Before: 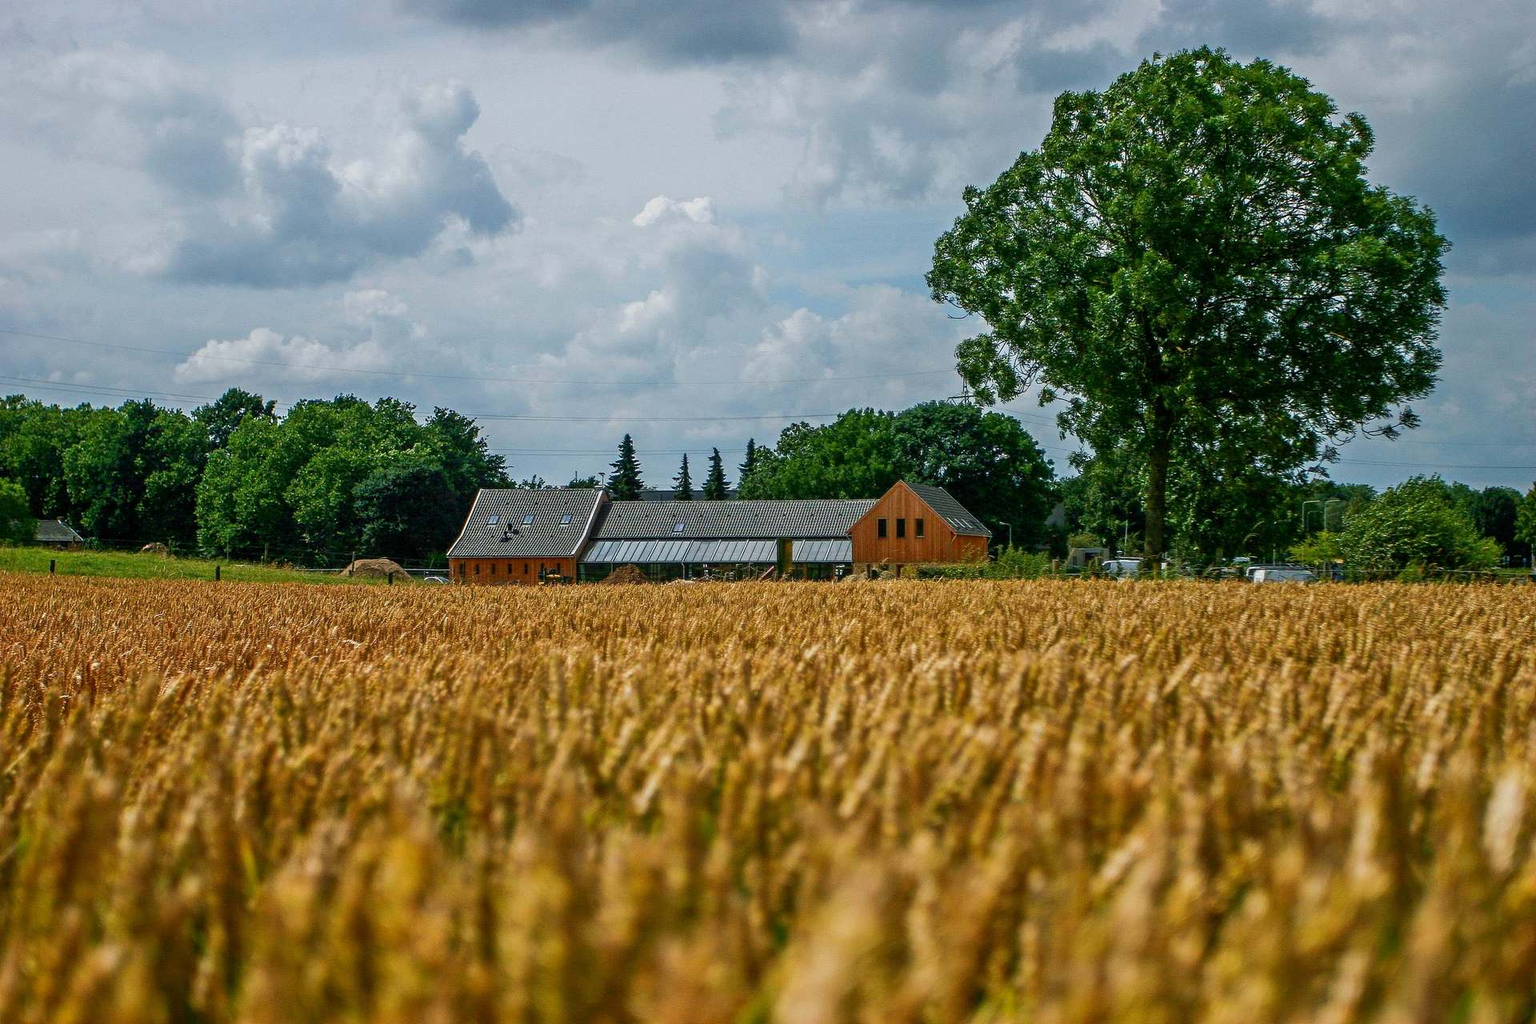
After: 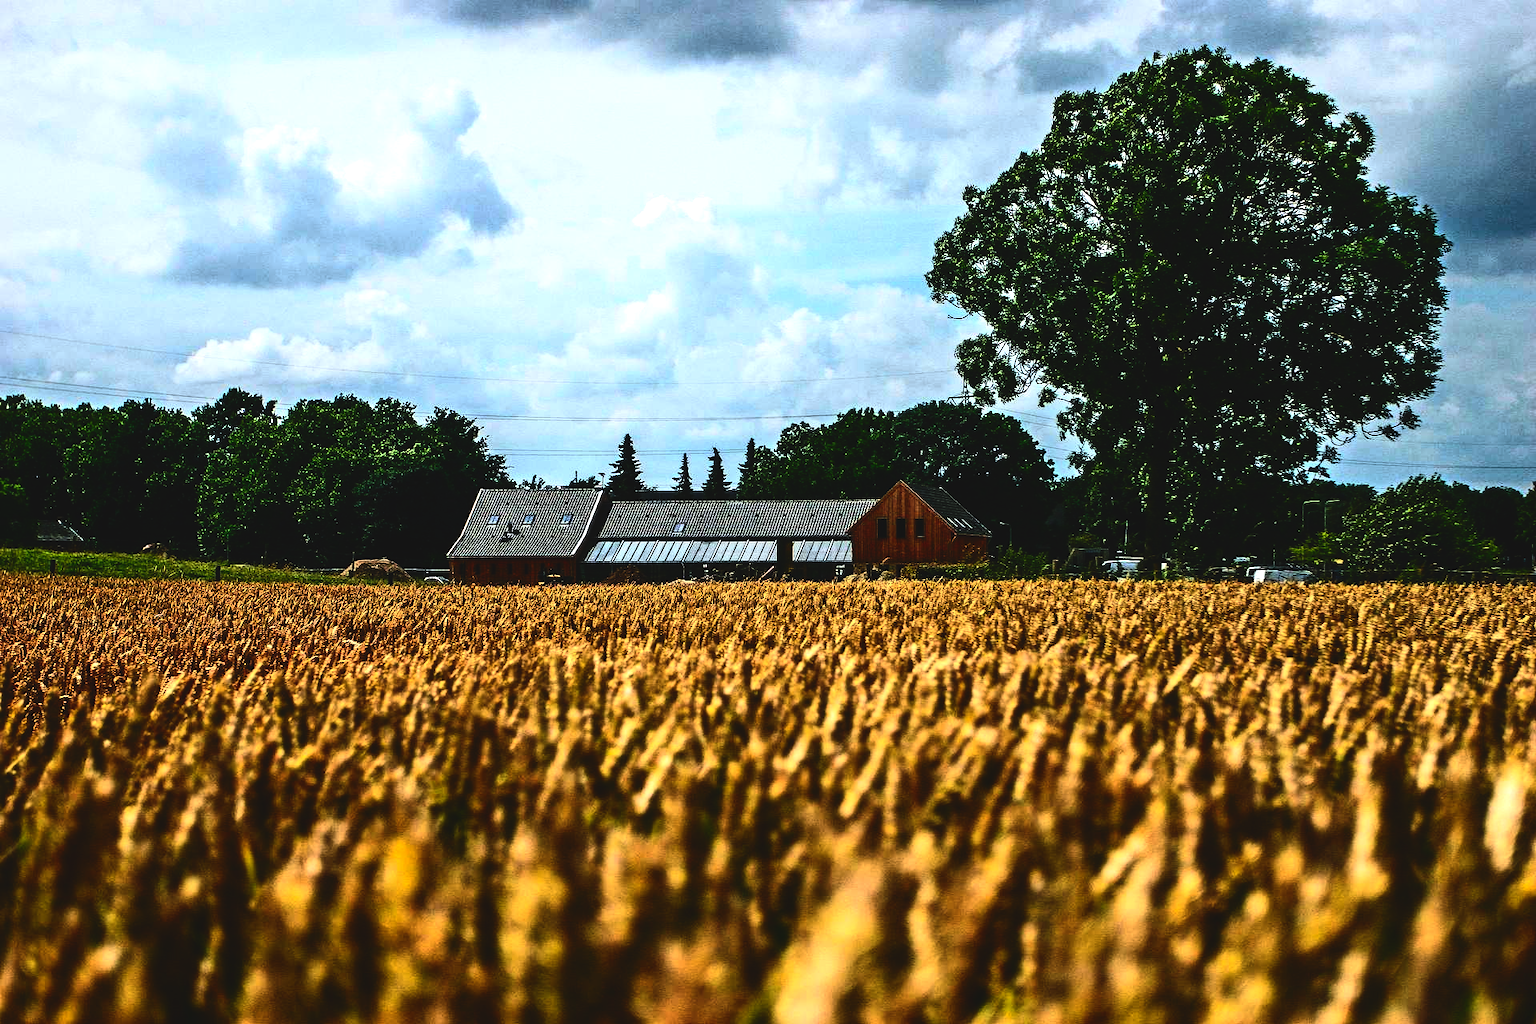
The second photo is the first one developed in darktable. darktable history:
tone equalizer: -8 EV -1.08 EV, -7 EV -1.01 EV, -6 EV -0.867 EV, -5 EV -0.578 EV, -3 EV 0.578 EV, -2 EV 0.867 EV, -1 EV 1.01 EV, +0 EV 1.08 EV, edges refinement/feathering 500, mask exposure compensation -1.57 EV, preserve details no
contrast brightness saturation: contrast 0.32, brightness -0.08, saturation 0.17
rgb curve: curves: ch0 [(0, 0.186) (0.314, 0.284) (0.775, 0.708) (1, 1)], compensate middle gray true, preserve colors none
